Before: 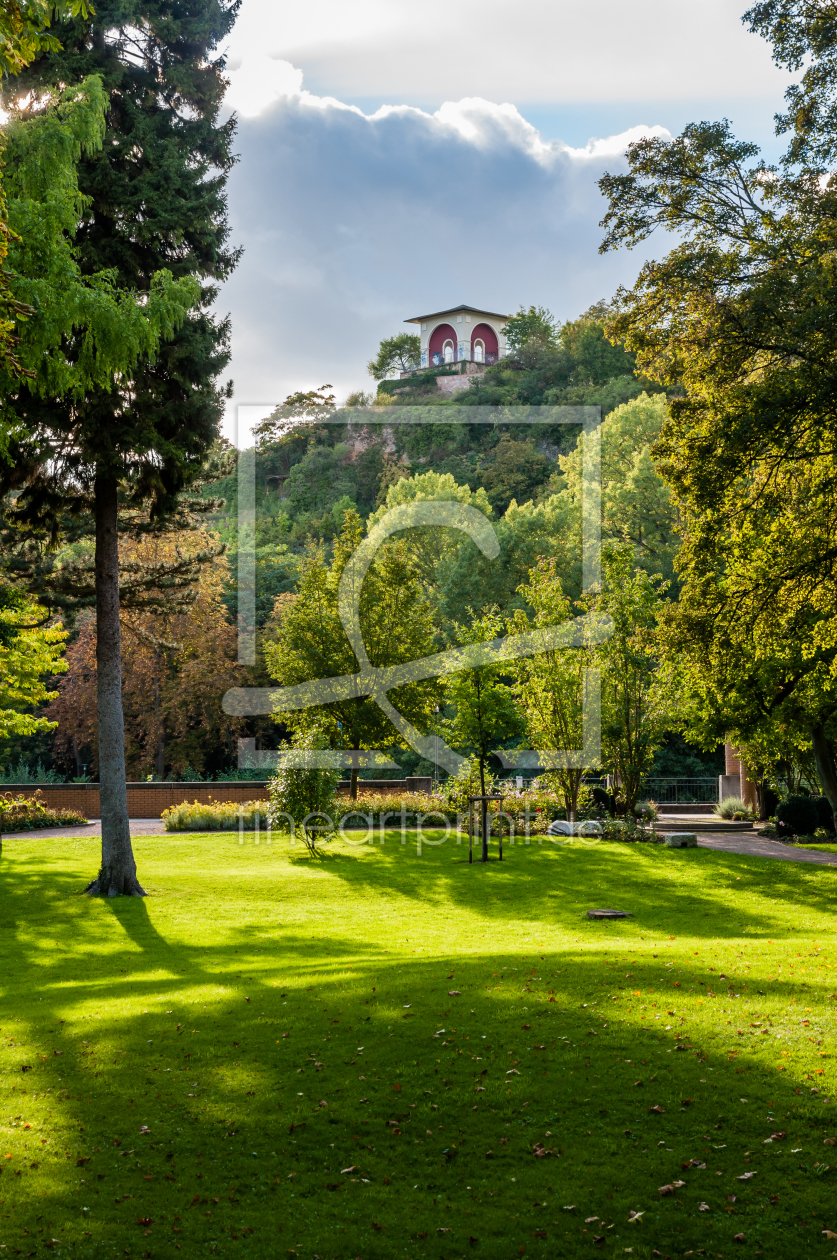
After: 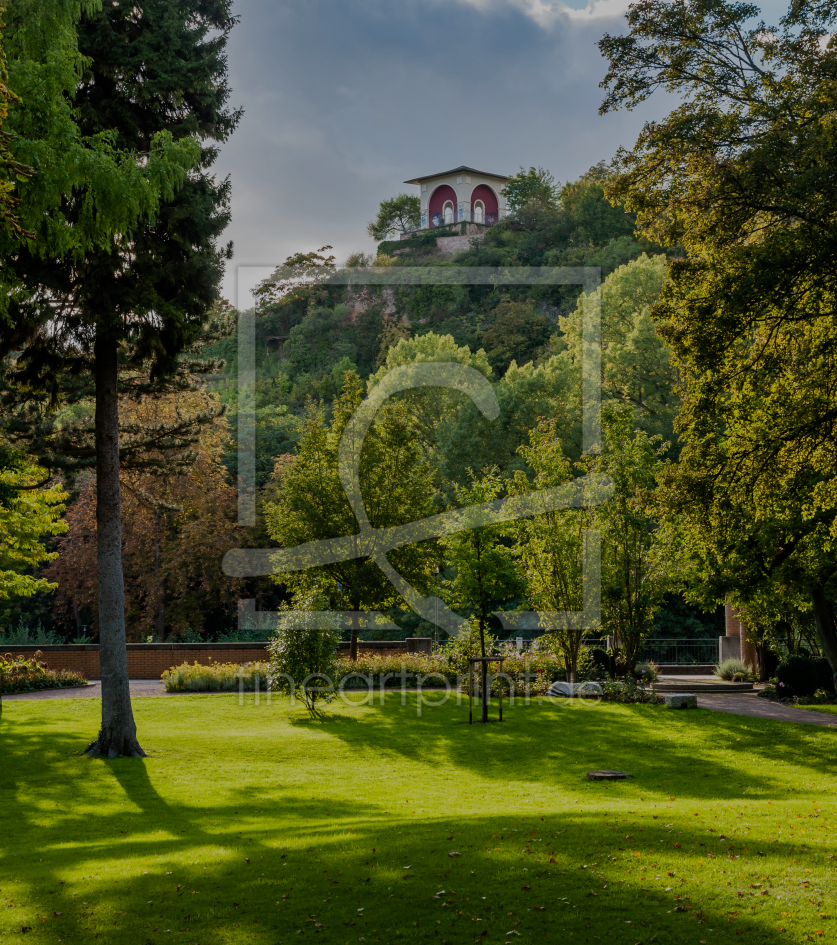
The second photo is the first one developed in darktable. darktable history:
crop: top 11.038%, bottom 13.962%
exposure: exposure -1 EV, compensate highlight preservation false
